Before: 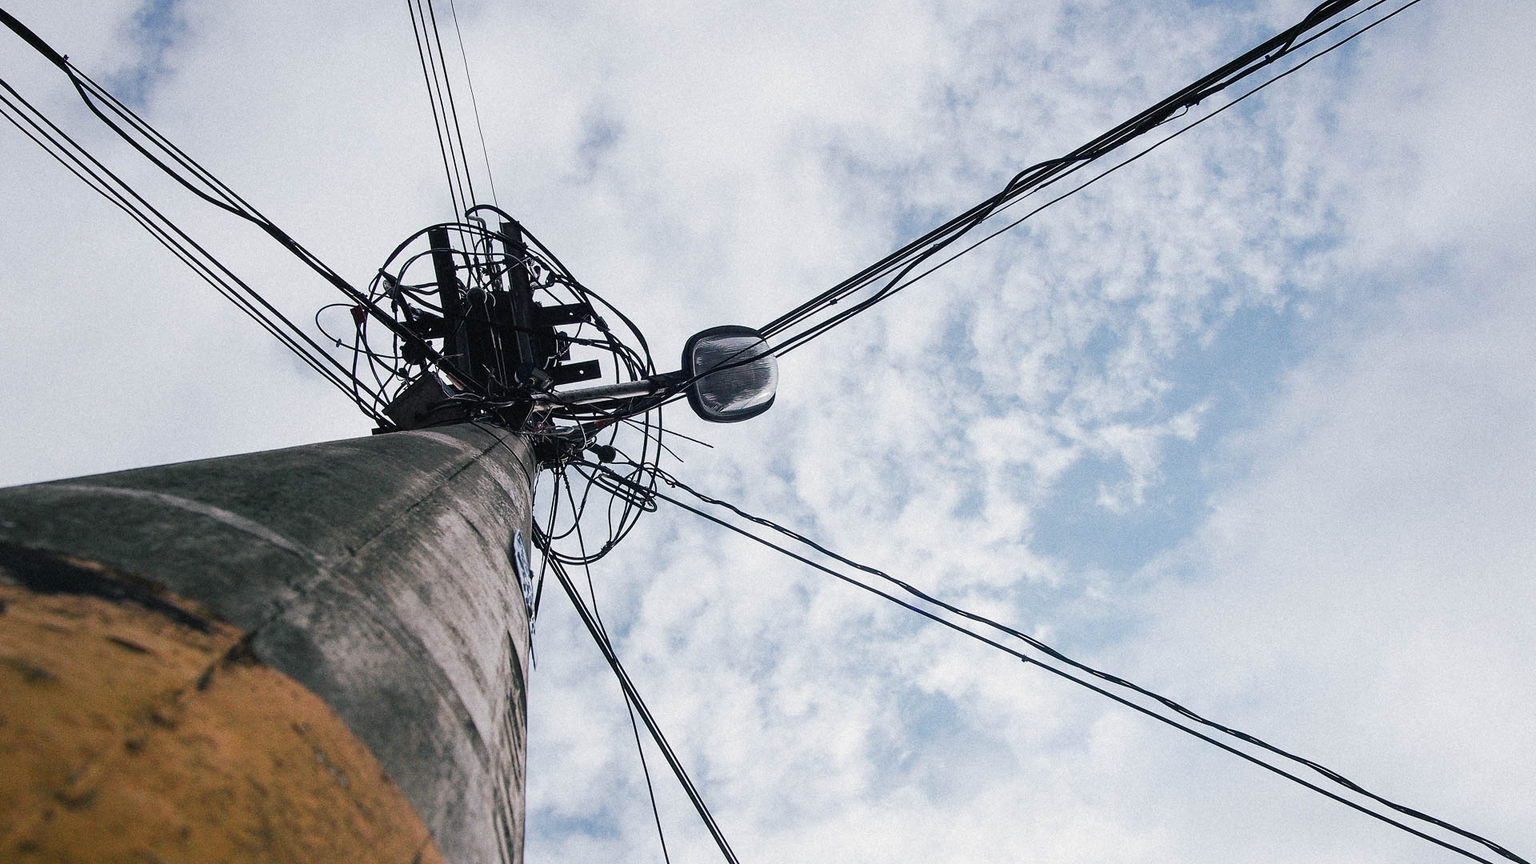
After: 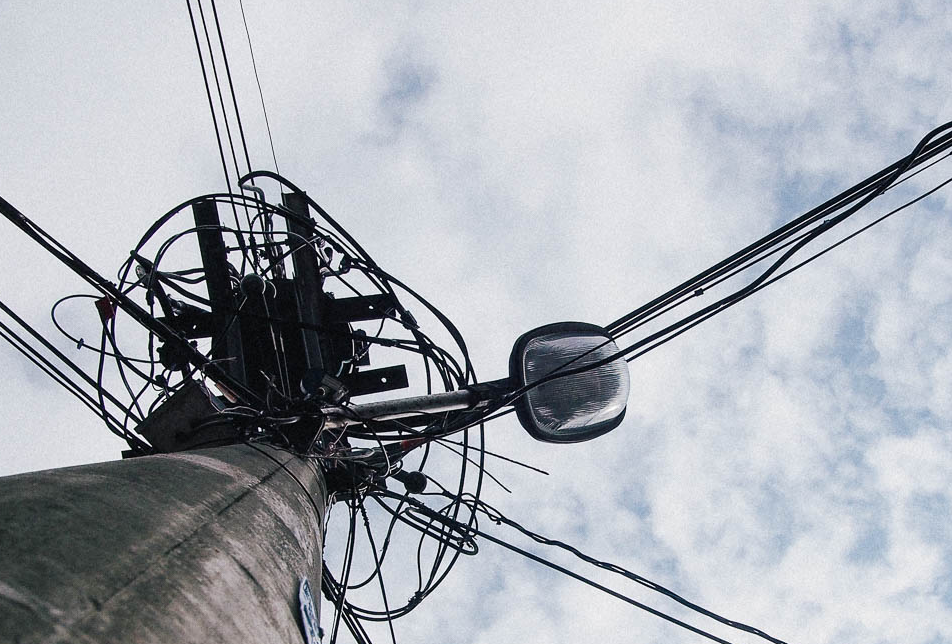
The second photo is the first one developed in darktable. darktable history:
crop: left 17.875%, top 7.908%, right 32.538%, bottom 32.428%
